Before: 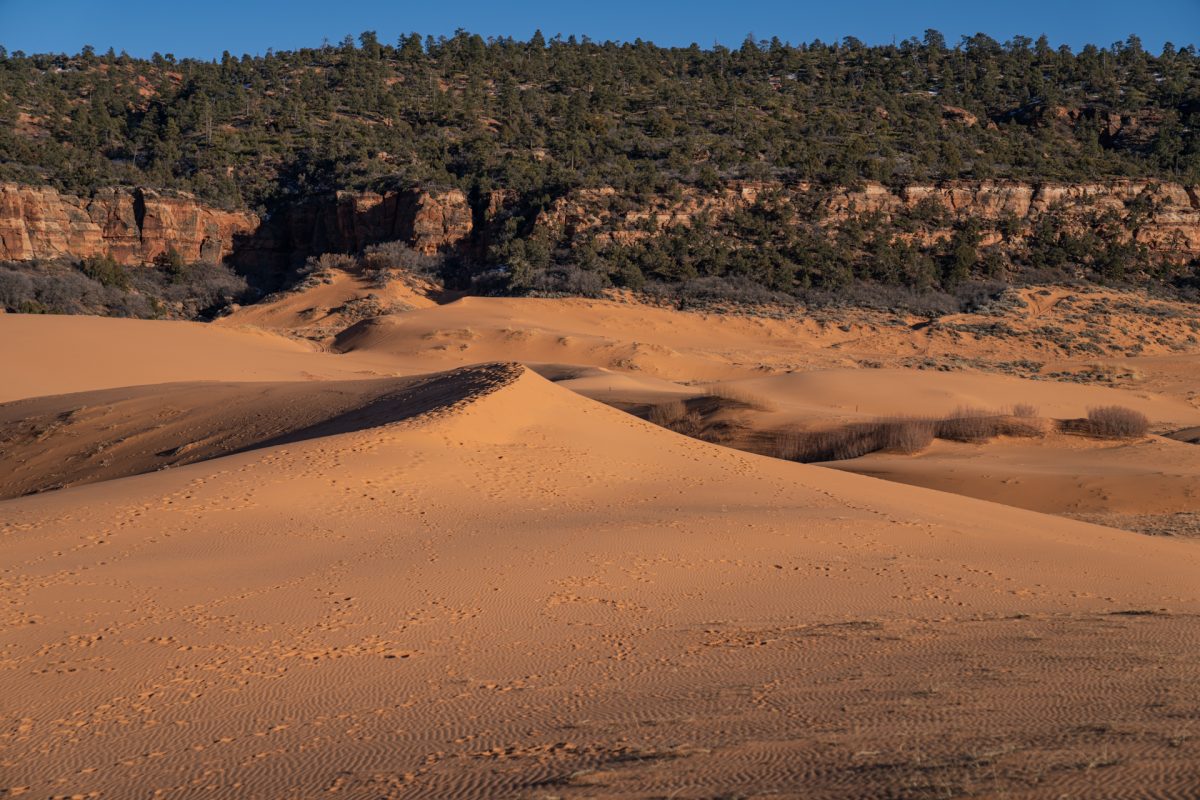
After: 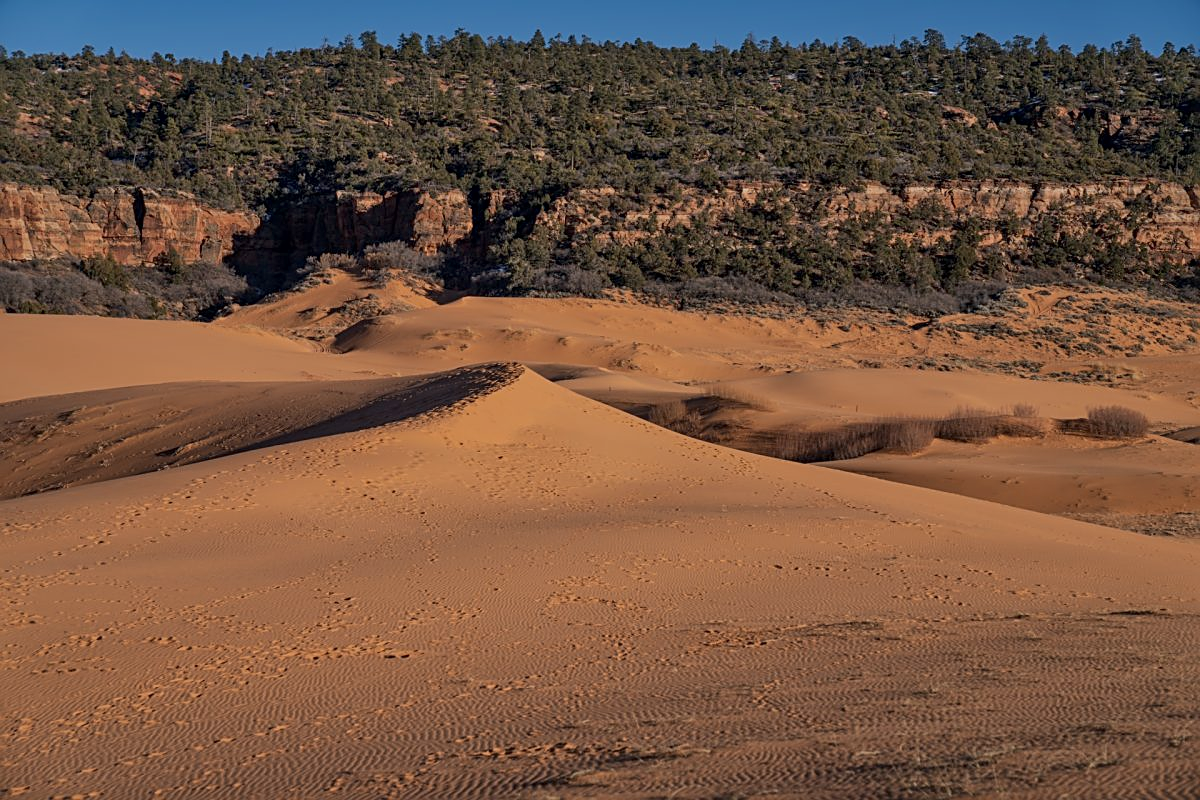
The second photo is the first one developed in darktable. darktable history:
local contrast: mode bilateral grid, contrast 20, coarseness 50, detail 120%, midtone range 0.2
sharpen: on, module defaults
tone equalizer: -8 EV 0.25 EV, -7 EV 0.417 EV, -6 EV 0.417 EV, -5 EV 0.25 EV, -3 EV -0.25 EV, -2 EV -0.417 EV, -1 EV -0.417 EV, +0 EV -0.25 EV, edges refinement/feathering 500, mask exposure compensation -1.57 EV, preserve details guided filter
